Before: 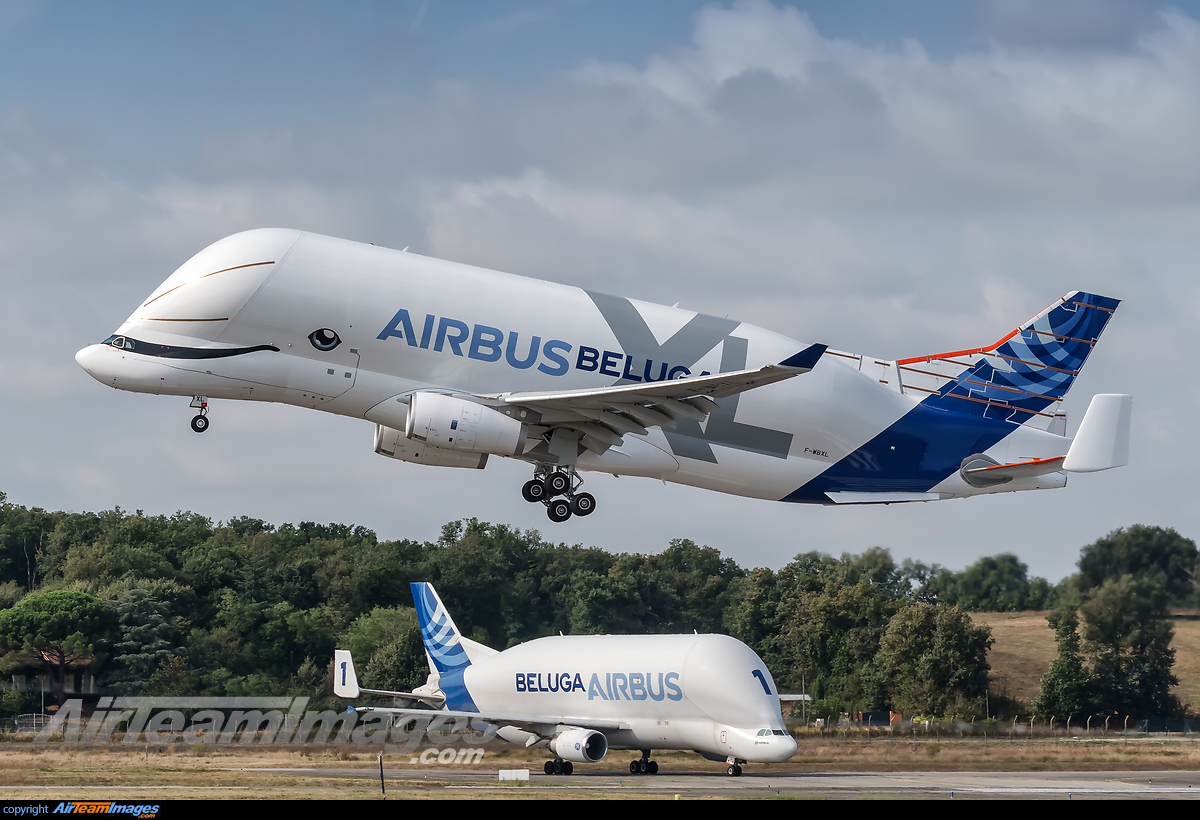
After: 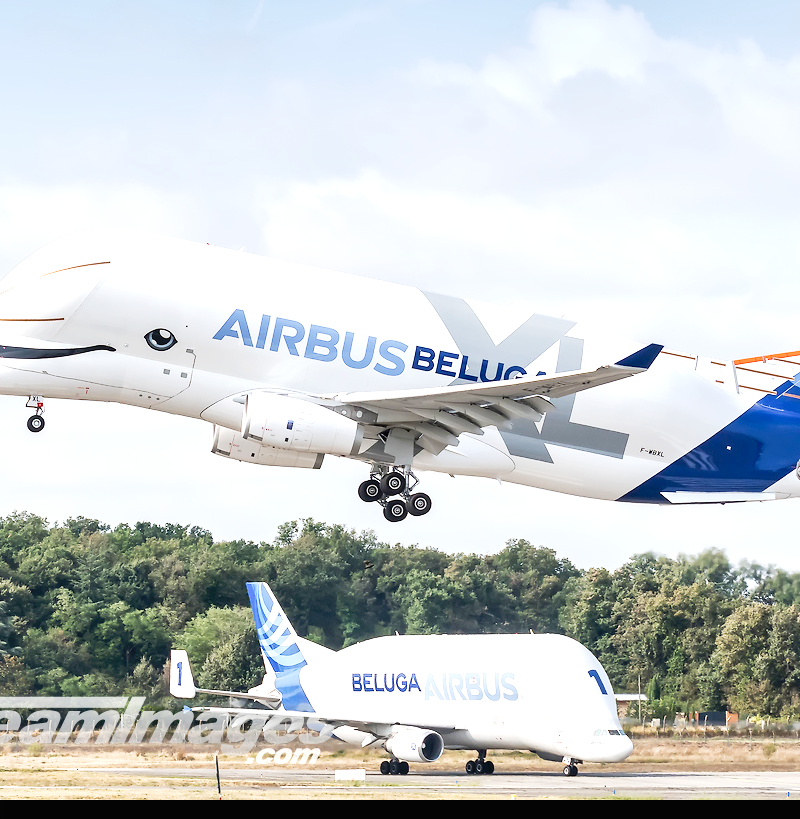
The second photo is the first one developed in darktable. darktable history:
exposure: black level correction 0, exposure 1.463 EV, compensate highlight preservation false
tone curve: curves: ch0 [(0, 0.005) (0.103, 0.097) (0.18, 0.22) (0.4, 0.485) (0.5, 0.612) (0.668, 0.787) (0.823, 0.894) (1, 0.971)]; ch1 [(0, 0) (0.172, 0.123) (0.324, 0.253) (0.396, 0.388) (0.478, 0.461) (0.499, 0.498) (0.522, 0.528) (0.609, 0.686) (0.704, 0.818) (1, 1)]; ch2 [(0, 0) (0.411, 0.424) (0.496, 0.501) (0.515, 0.514) (0.555, 0.585) (0.641, 0.69) (1, 1)], preserve colors none
crop and rotate: left 13.736%, right 19.566%
